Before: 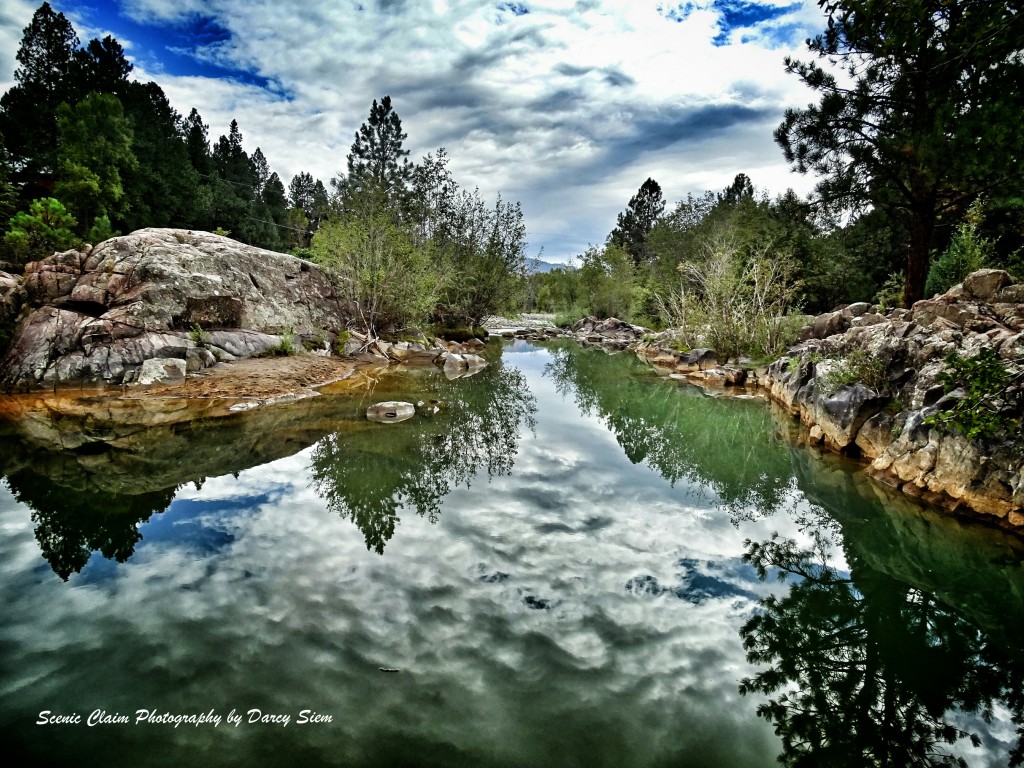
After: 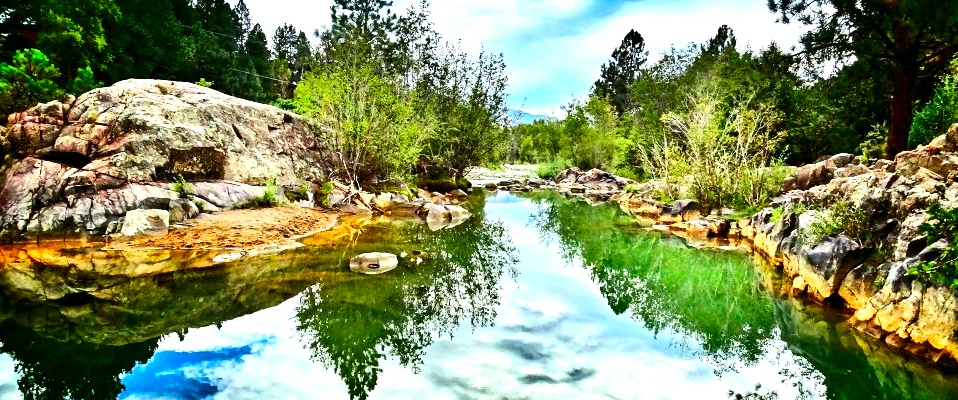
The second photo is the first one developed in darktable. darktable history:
exposure: exposure 0.996 EV, compensate highlight preservation false
contrast brightness saturation: contrast 0.269, brightness 0.016, saturation 0.87
tone equalizer: edges refinement/feathering 500, mask exposure compensation -1.25 EV, preserve details no
crop: left 1.752%, top 19.524%, right 4.631%, bottom 28.267%
